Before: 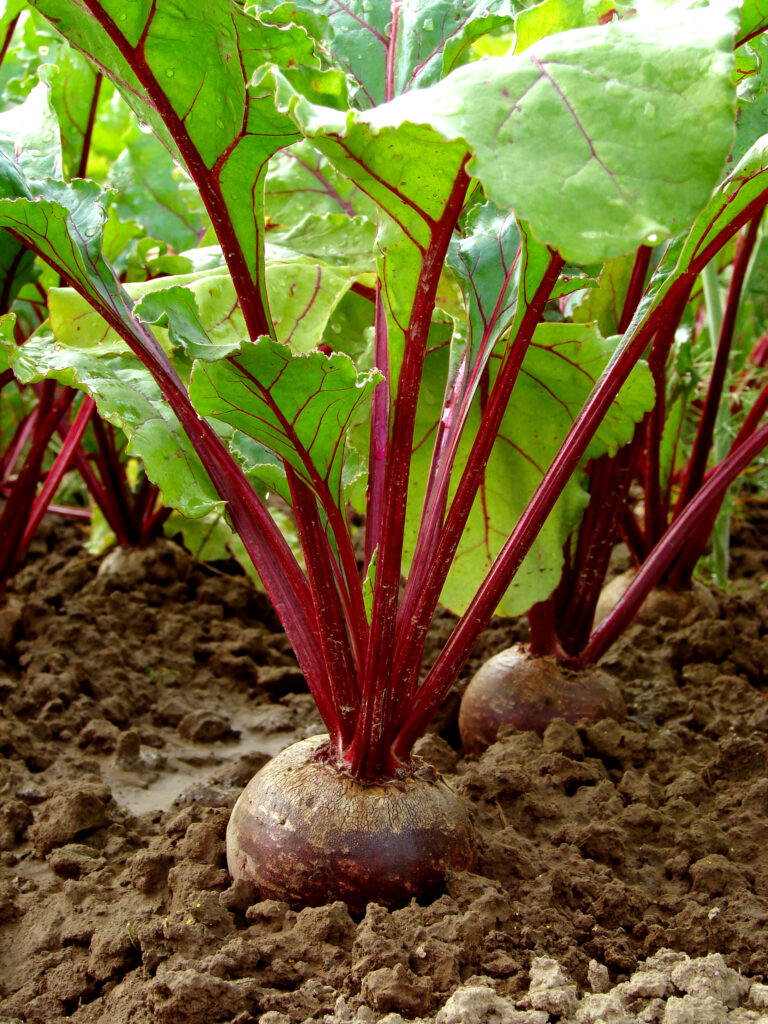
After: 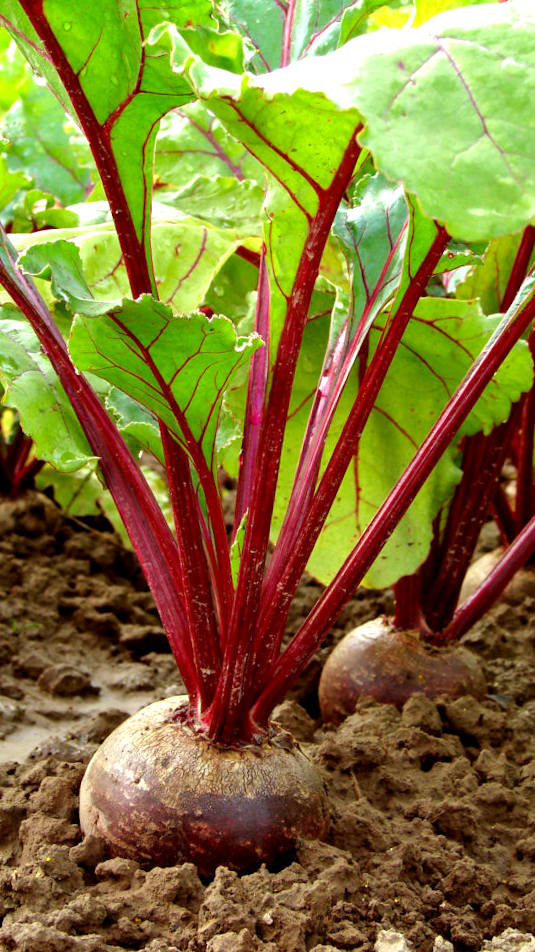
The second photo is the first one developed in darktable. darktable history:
crop and rotate: angle -3.27°, left 14.277%, top 0.028%, right 10.766%, bottom 0.028%
exposure: black level correction 0.001, exposure 0.5 EV, compensate exposure bias true, compensate highlight preservation false
